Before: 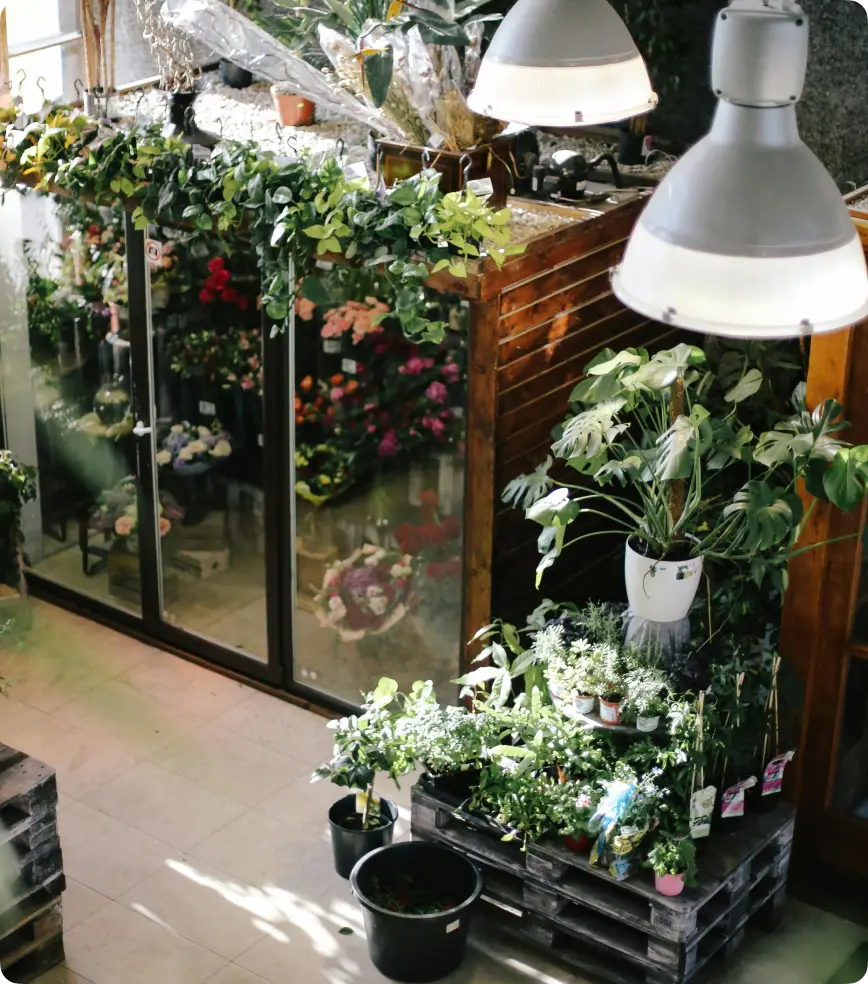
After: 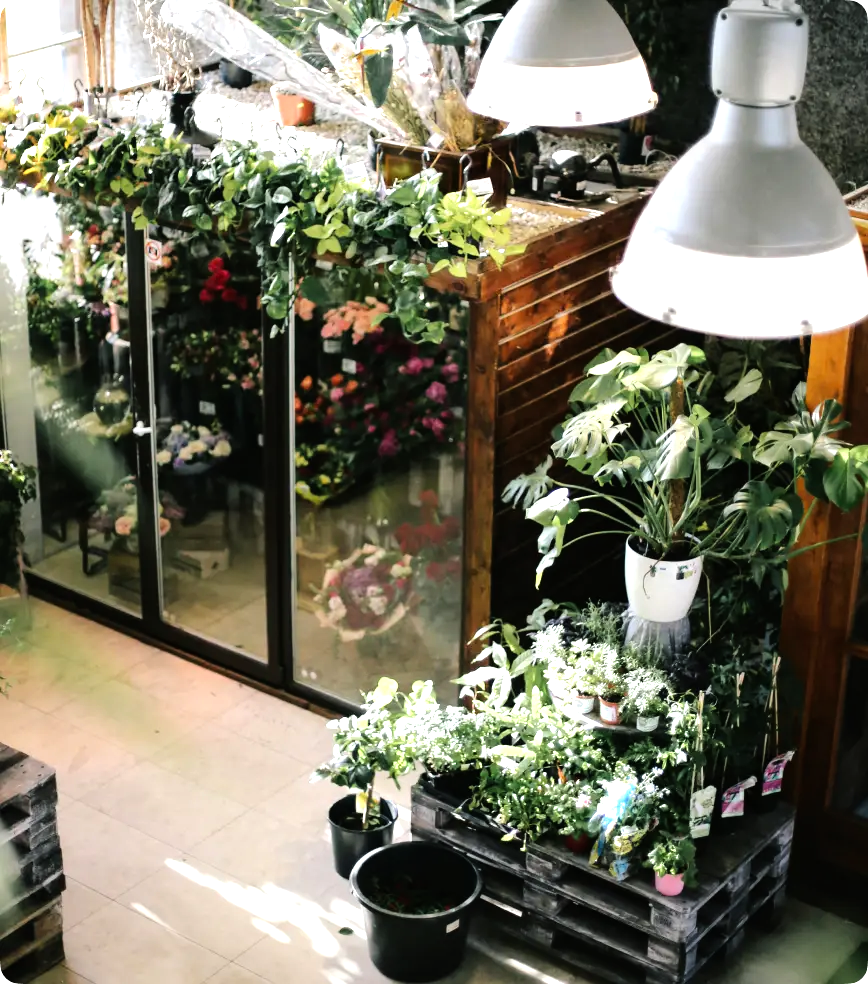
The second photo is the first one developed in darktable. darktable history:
tone equalizer: -8 EV -0.758 EV, -7 EV -0.686 EV, -6 EV -0.621 EV, -5 EV -0.389 EV, -3 EV 0.367 EV, -2 EV 0.6 EV, -1 EV 0.7 EV, +0 EV 0.73 EV
